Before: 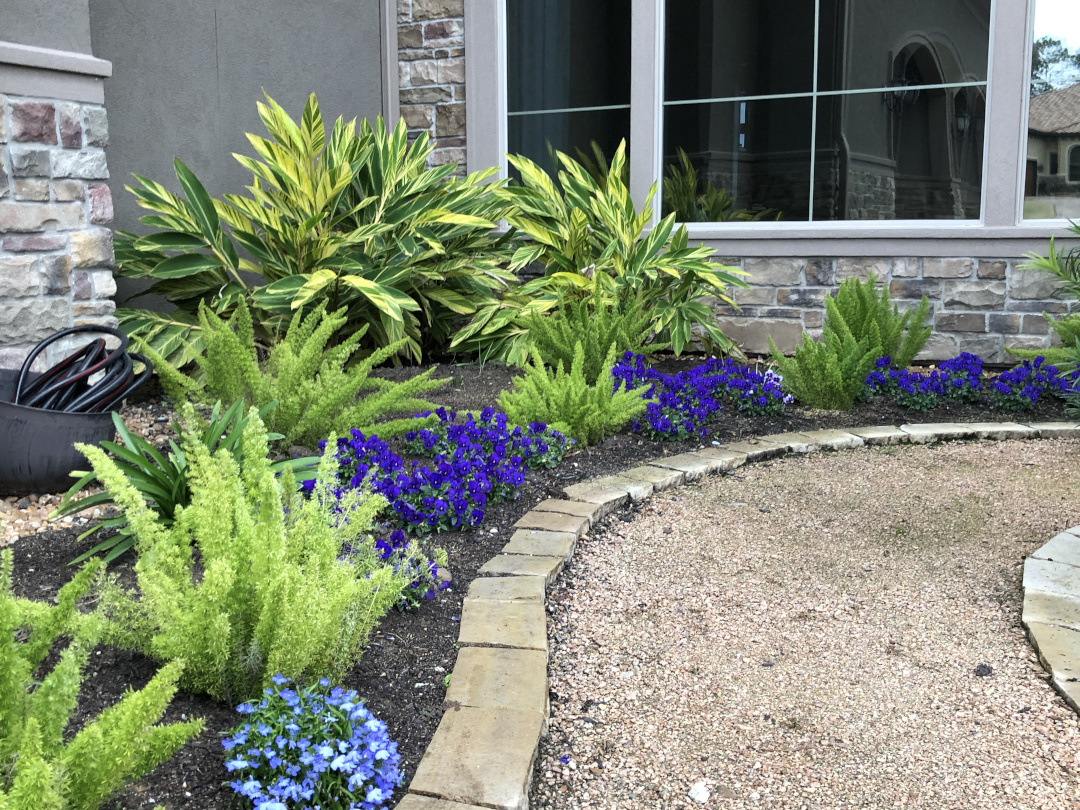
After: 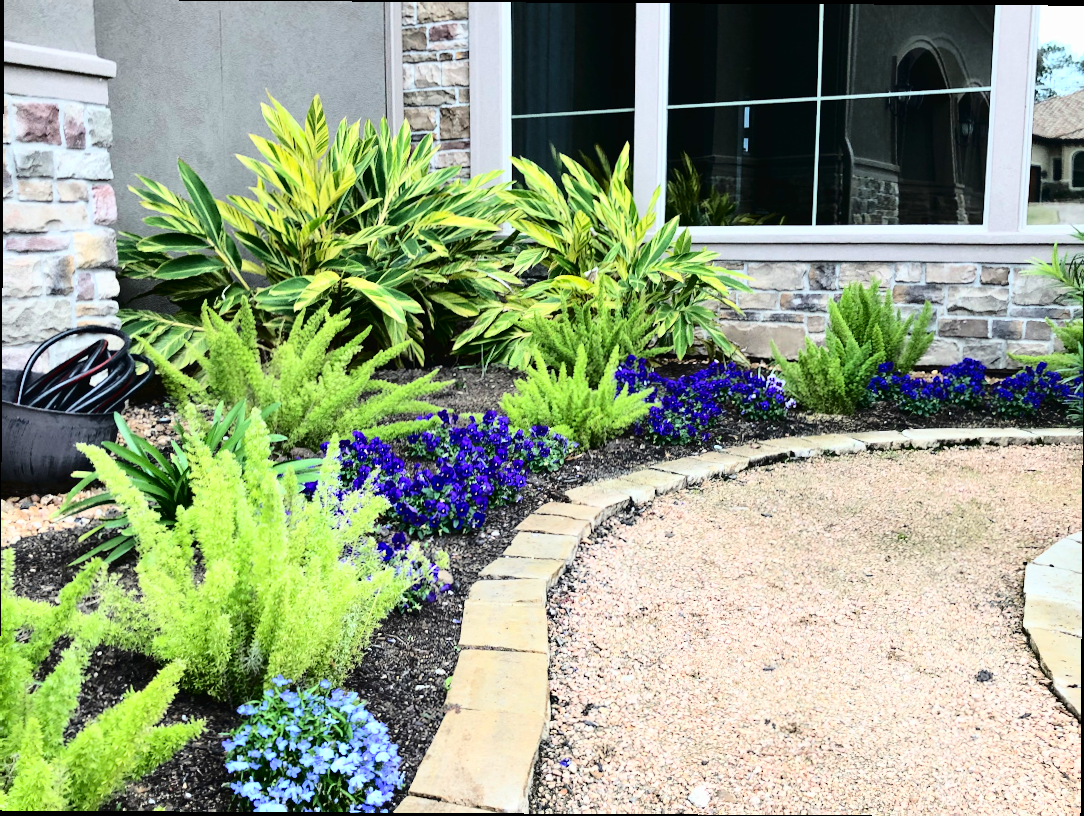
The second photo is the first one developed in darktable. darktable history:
crop and rotate: angle -0.329°
exposure: exposure -0.14 EV, compensate highlight preservation false
tone curve: curves: ch0 [(0, 0) (0.003, 0.02) (0.011, 0.021) (0.025, 0.022) (0.044, 0.023) (0.069, 0.026) (0.1, 0.04) (0.136, 0.06) (0.177, 0.092) (0.224, 0.127) (0.277, 0.176) (0.335, 0.258) (0.399, 0.349) (0.468, 0.444) (0.543, 0.546) (0.623, 0.649) (0.709, 0.754) (0.801, 0.842) (0.898, 0.922) (1, 1)], color space Lab, independent channels, preserve colors none
base curve: curves: ch0 [(0, 0) (0.028, 0.03) (0.121, 0.232) (0.46, 0.748) (0.859, 0.968) (1, 1)]
